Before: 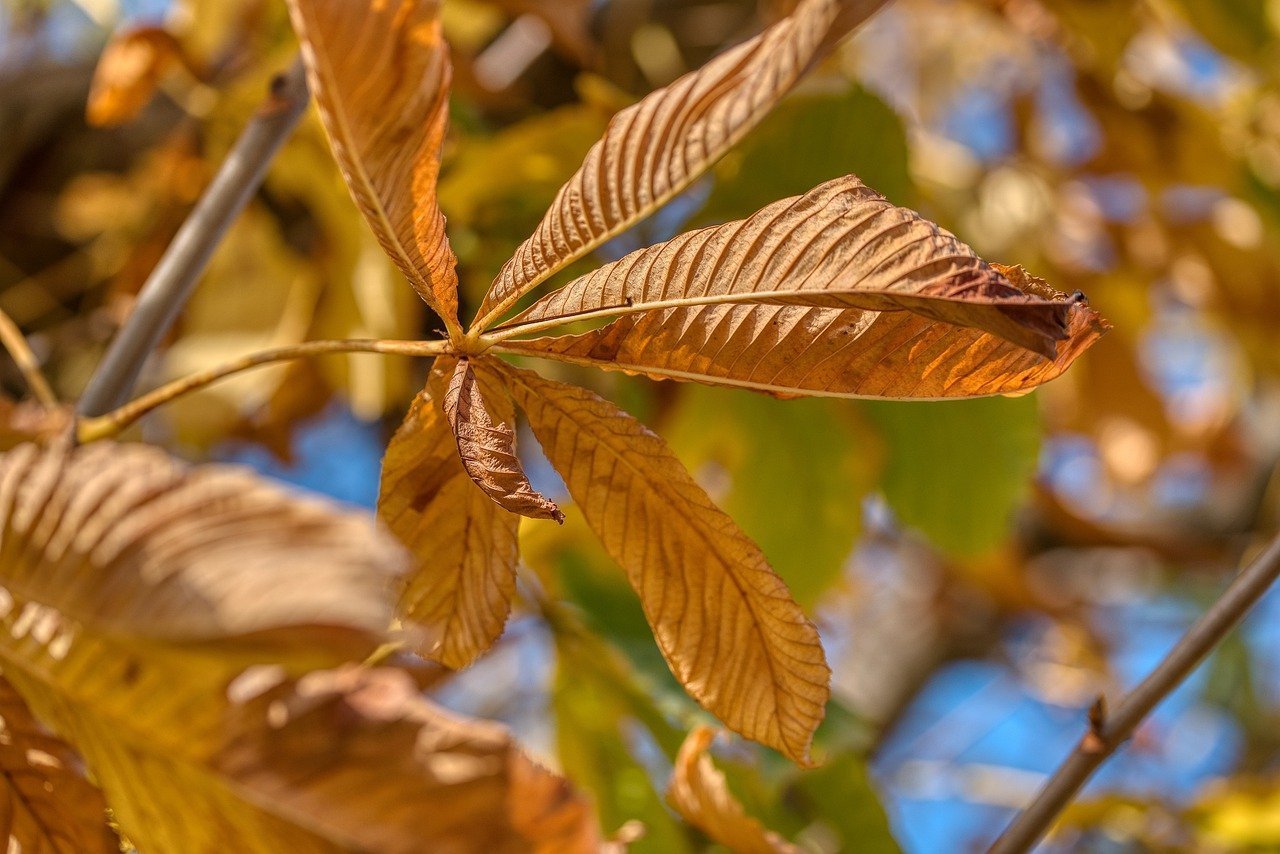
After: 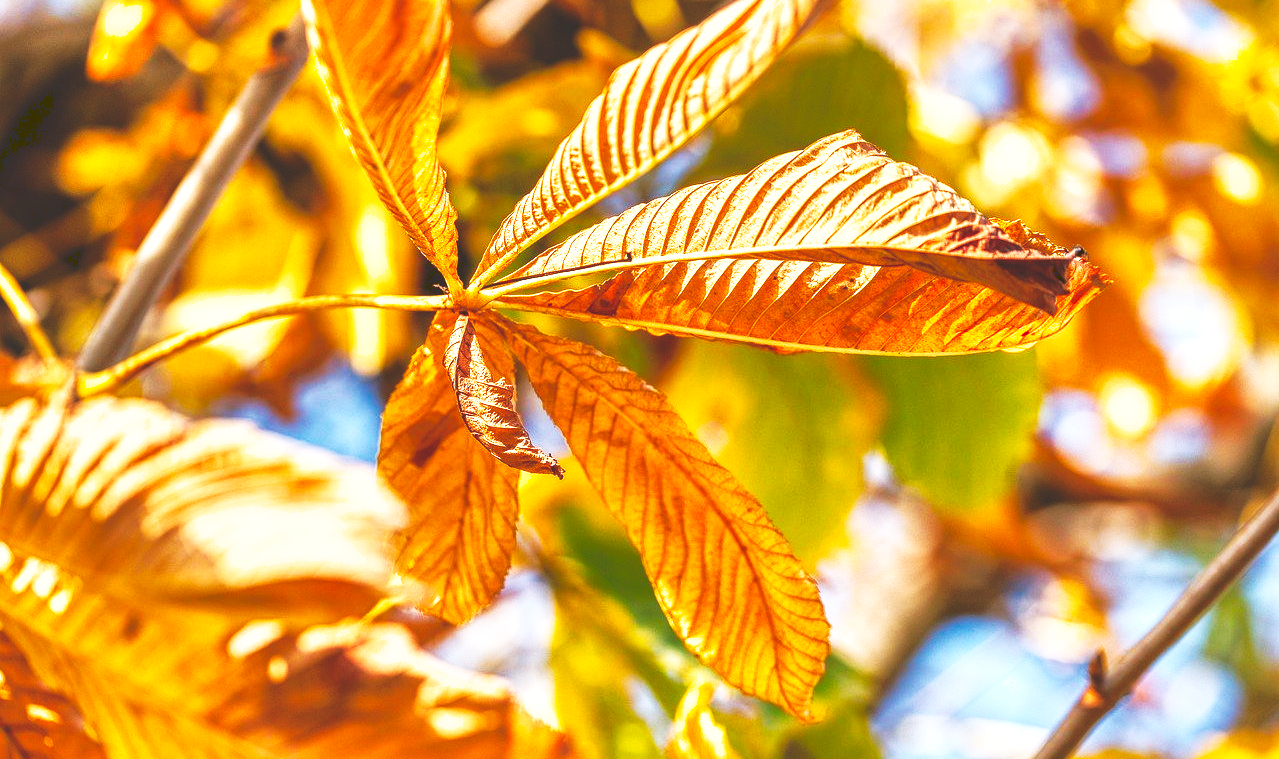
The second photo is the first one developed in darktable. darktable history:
exposure: black level correction 0.001, exposure 0.499 EV, compensate highlight preservation false
crop and rotate: top 5.472%, bottom 5.578%
tone curve: curves: ch0 [(0, 0) (0.003, 0.142) (0.011, 0.142) (0.025, 0.147) (0.044, 0.147) (0.069, 0.152) (0.1, 0.16) (0.136, 0.172) (0.177, 0.193) (0.224, 0.221) (0.277, 0.264) (0.335, 0.322) (0.399, 0.399) (0.468, 0.49) (0.543, 0.593) (0.623, 0.723) (0.709, 0.841) (0.801, 0.925) (0.898, 0.976) (1, 1)], preserve colors none
tone equalizer: -8 EV -0.712 EV, -7 EV -0.722 EV, -6 EV -0.64 EV, -5 EV -0.374 EV, -3 EV 0.389 EV, -2 EV 0.6 EV, -1 EV 0.682 EV, +0 EV 0.72 EV
shadows and highlights: on, module defaults
